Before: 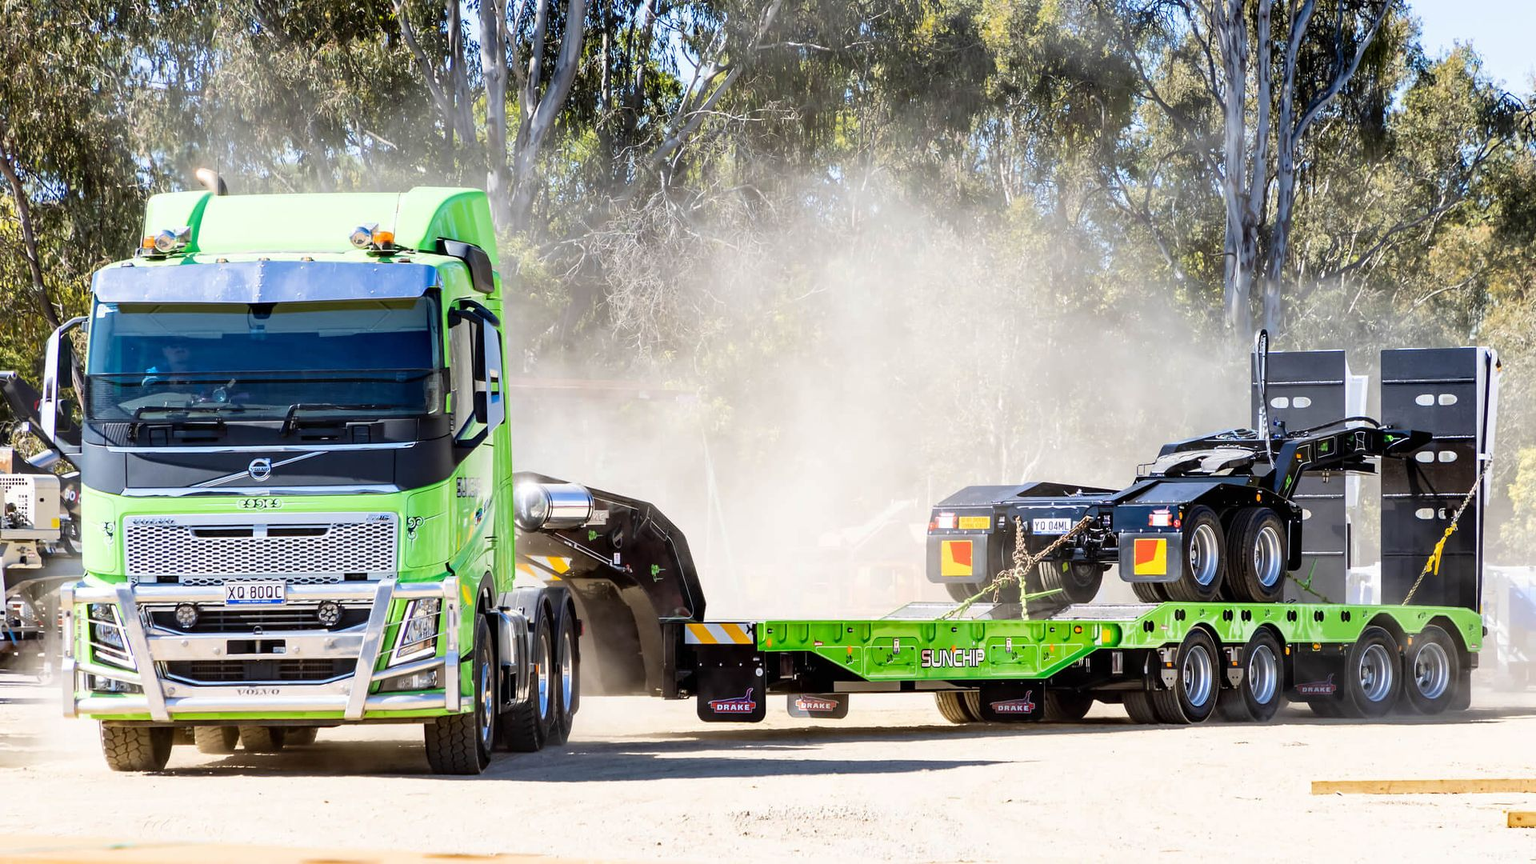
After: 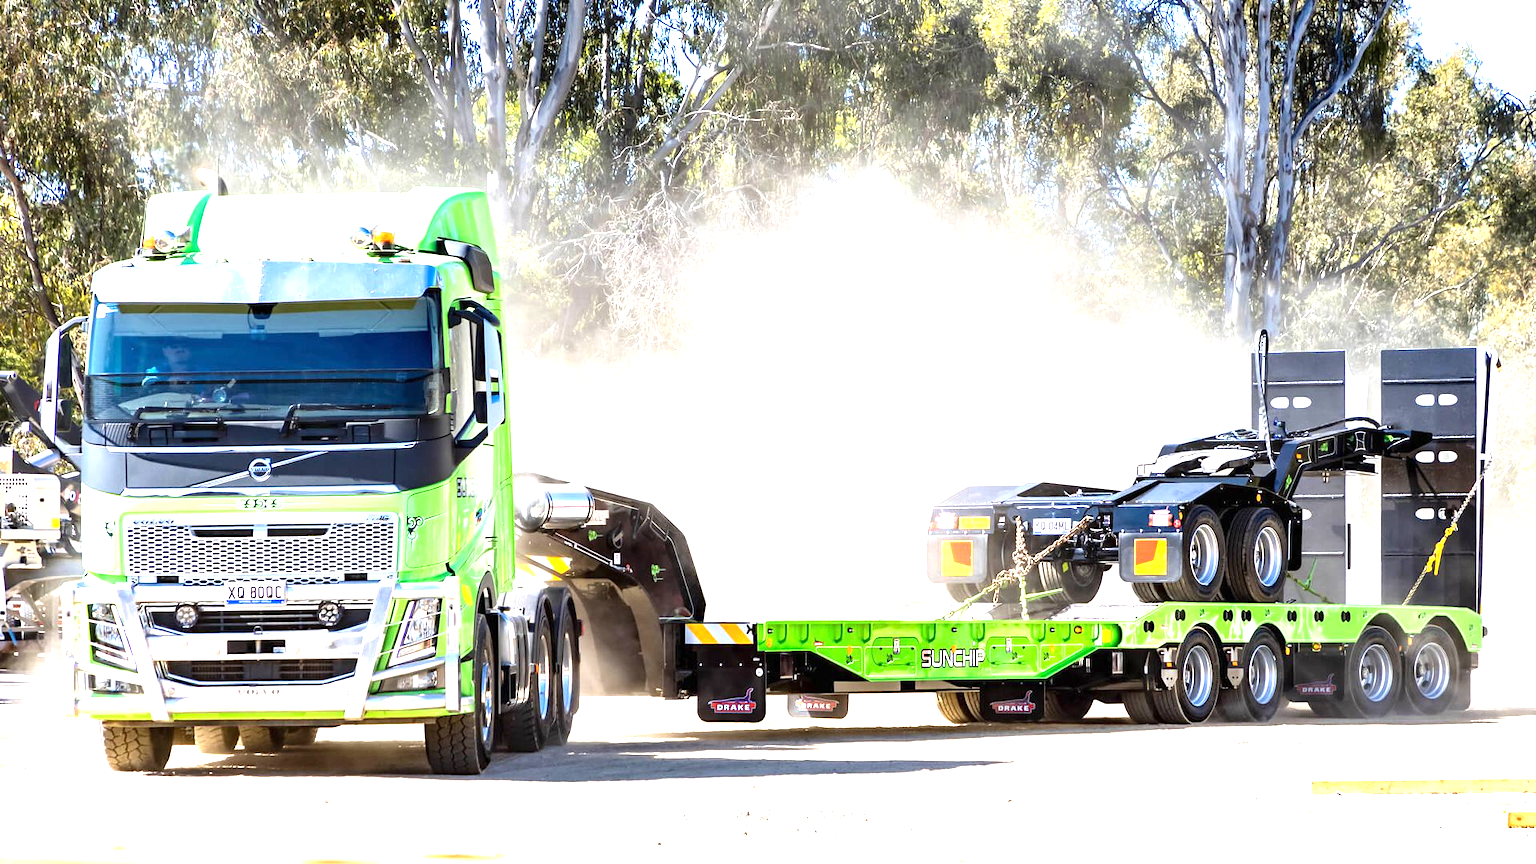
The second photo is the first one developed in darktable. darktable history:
exposure: exposure 1.09 EV, compensate highlight preservation false
